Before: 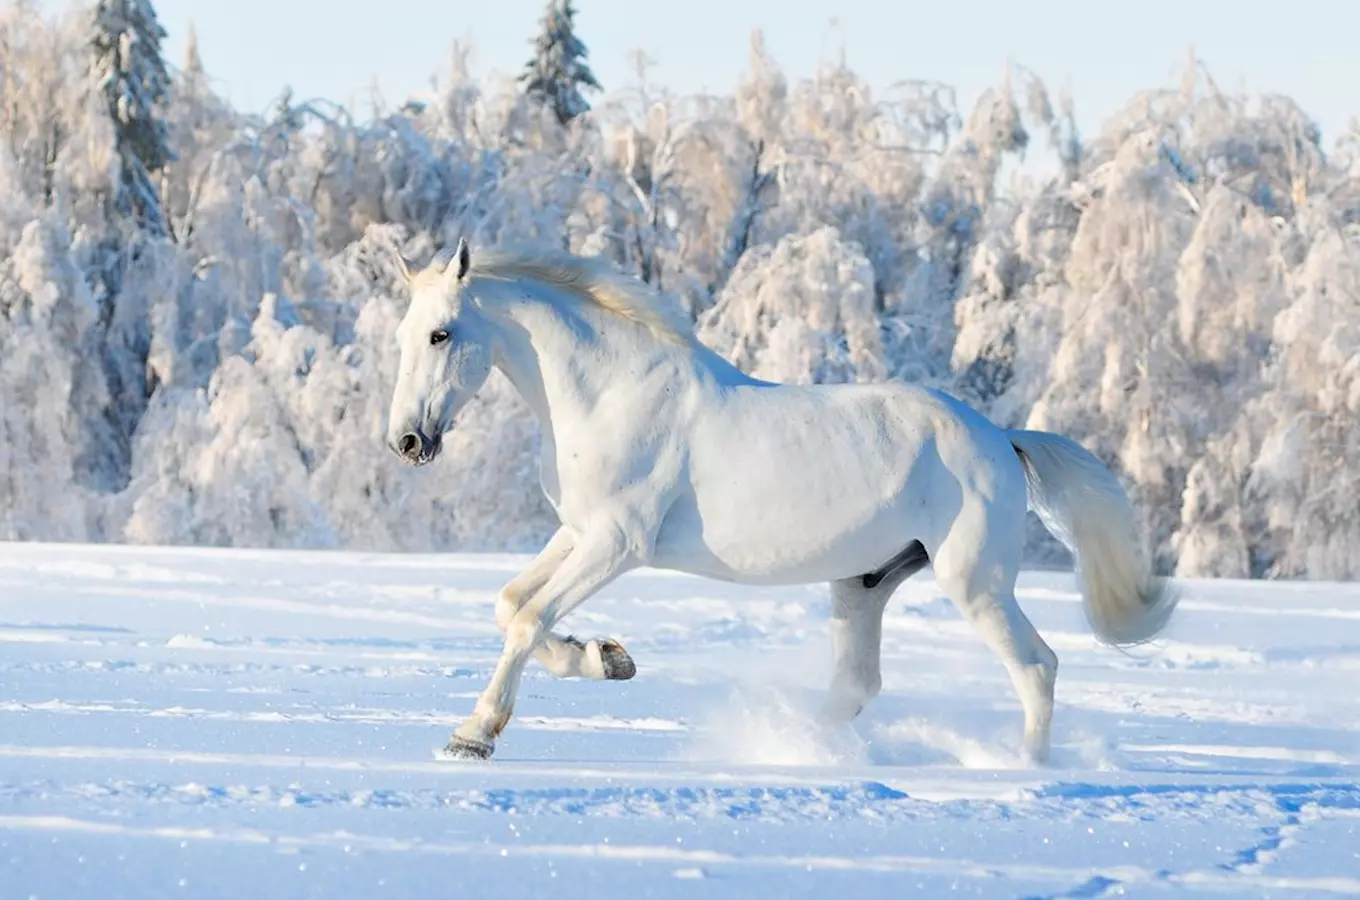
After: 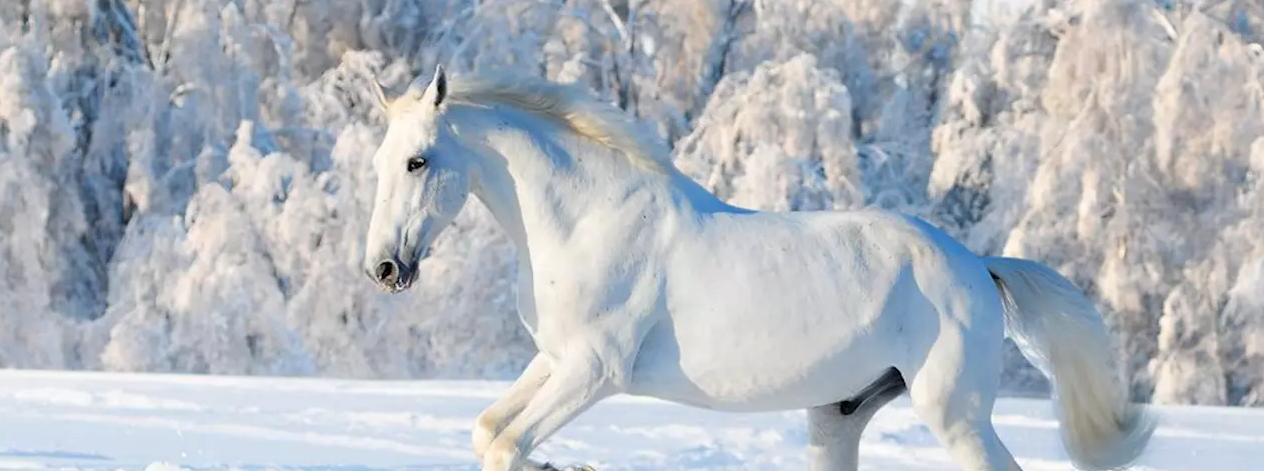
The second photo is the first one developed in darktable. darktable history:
color balance rgb: on, module defaults
crop: left 1.744%, top 19.225%, right 5.069%, bottom 28.357%
